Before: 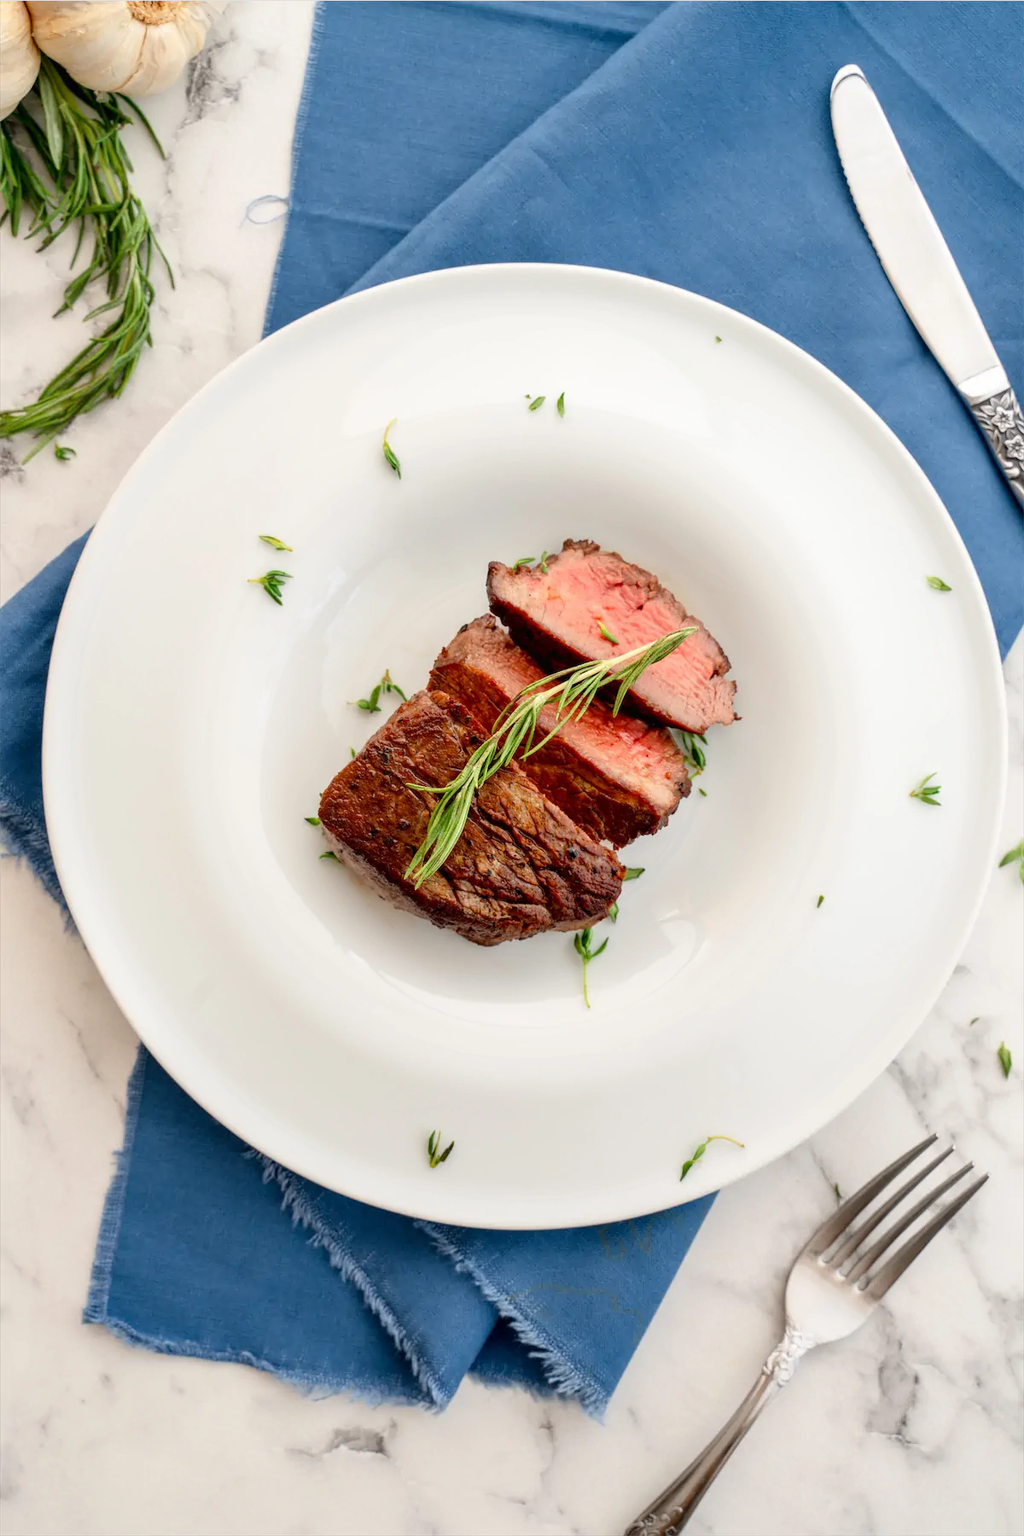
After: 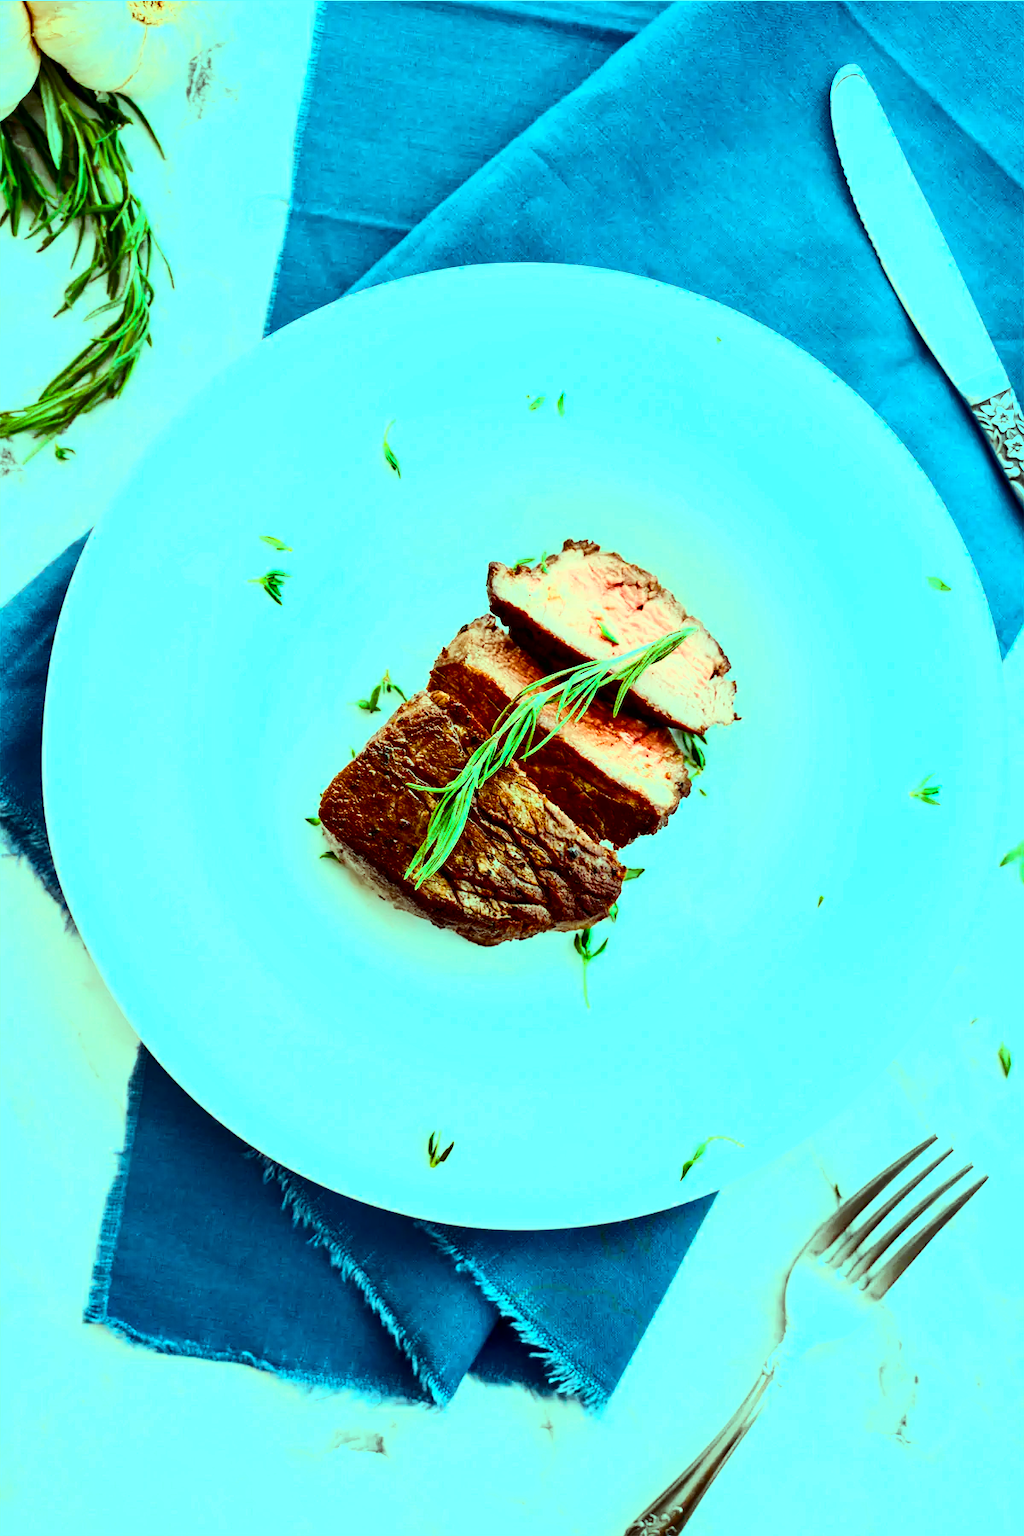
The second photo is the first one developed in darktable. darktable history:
color balance rgb: highlights gain › luminance 19.738%, highlights gain › chroma 13.1%, highlights gain › hue 173.73°, white fulcrum 0.995 EV, perceptual saturation grading › global saturation 0.568%, perceptual saturation grading › highlights -9.596%, perceptual saturation grading › mid-tones 17.928%, perceptual saturation grading › shadows 28.897%, perceptual brilliance grading › highlights 10.296%, perceptual brilliance grading › mid-tones 4.643%, global vibrance 20%
contrast brightness saturation: contrast 0.296
